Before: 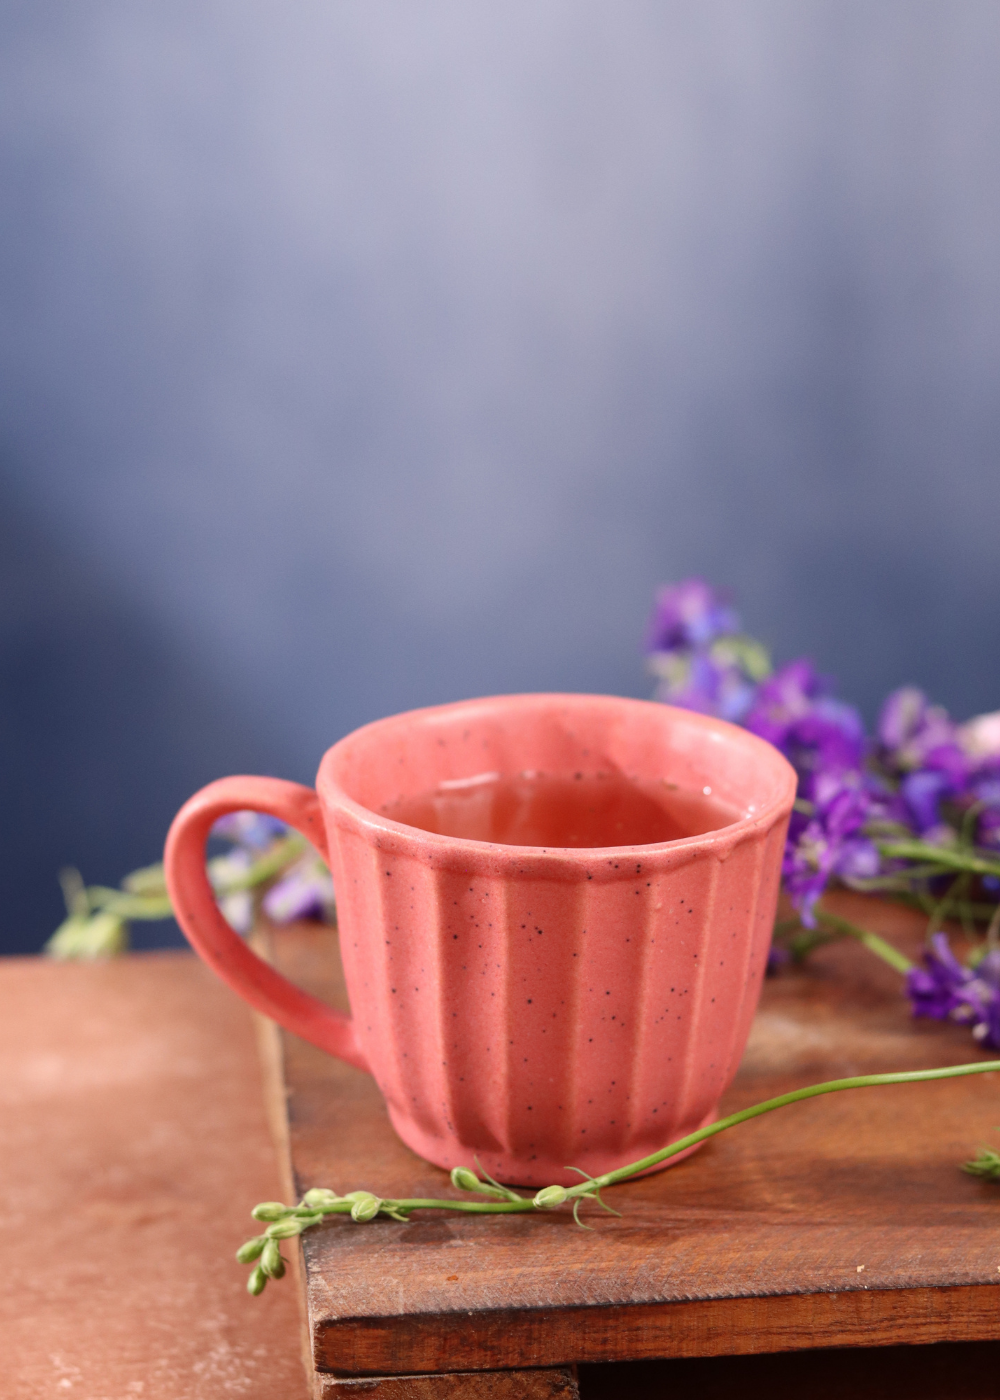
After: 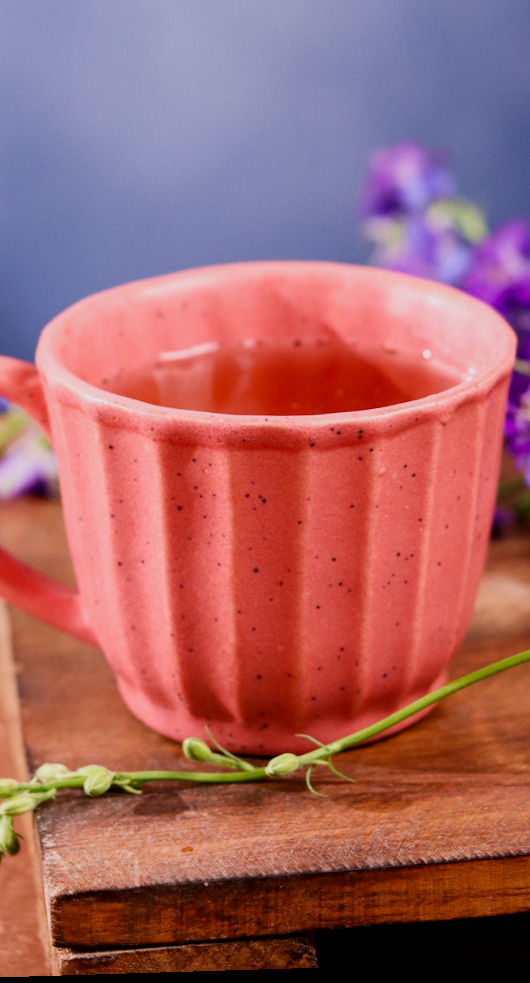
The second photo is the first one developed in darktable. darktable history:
exposure: compensate highlight preservation false
crop and rotate: left 29.237%, top 31.152%, right 19.807%
sigmoid: on, module defaults
velvia: on, module defaults
local contrast: highlights 100%, shadows 100%, detail 120%, midtone range 0.2
white balance: red 1.009, blue 1.027
rotate and perspective: rotation -1.75°, automatic cropping off
